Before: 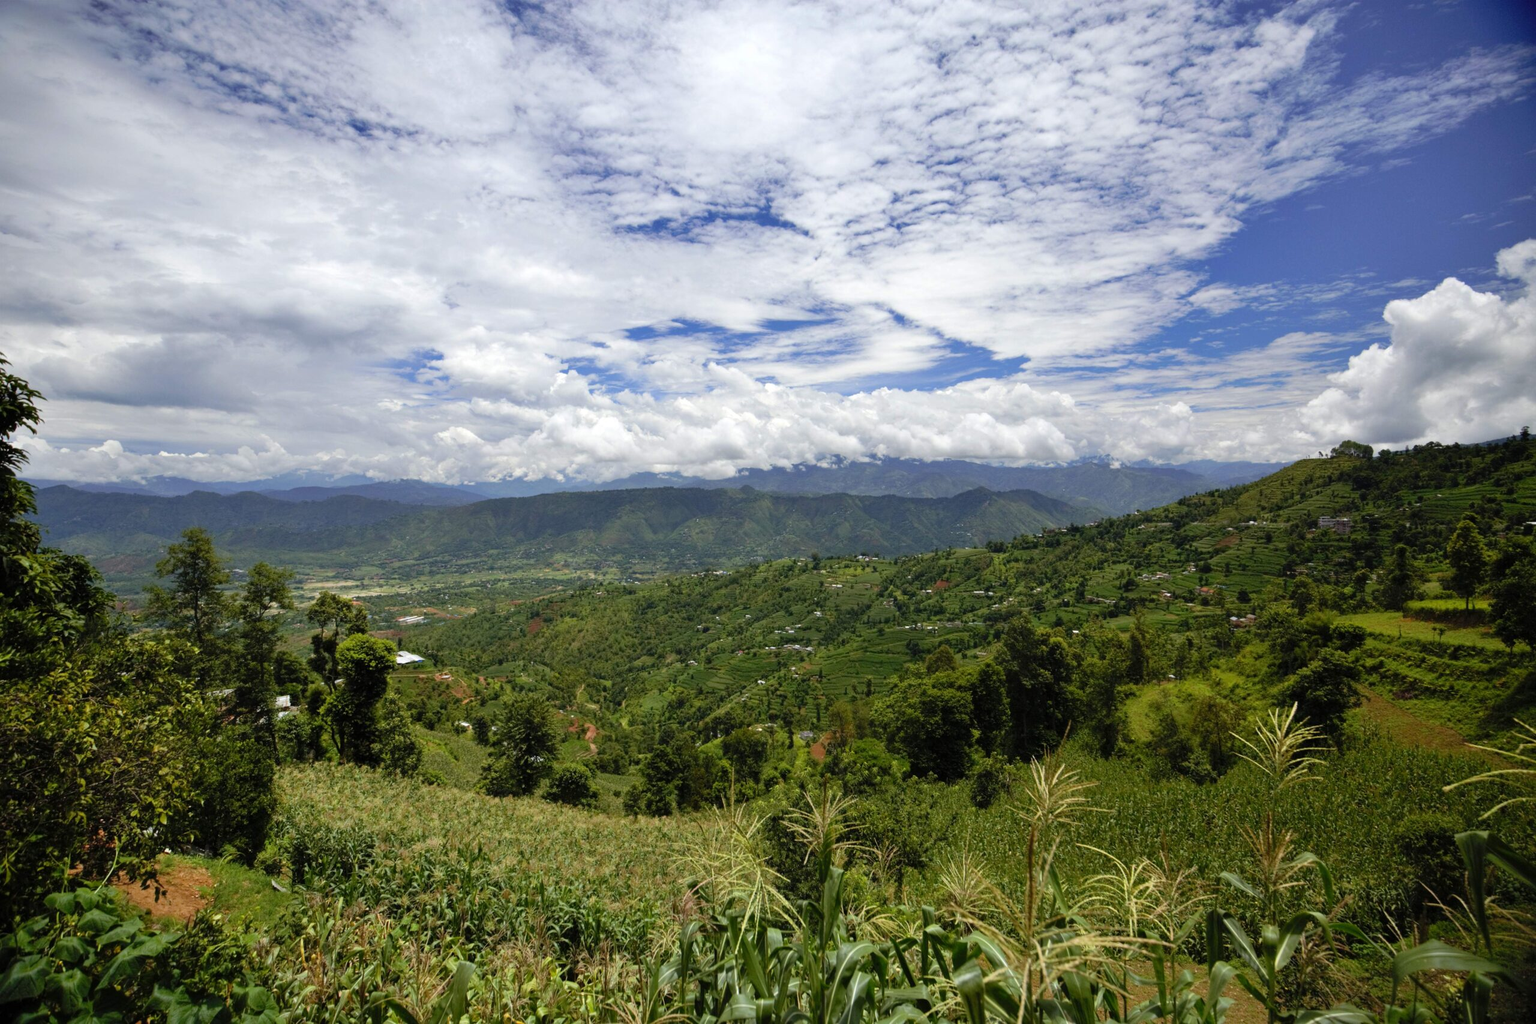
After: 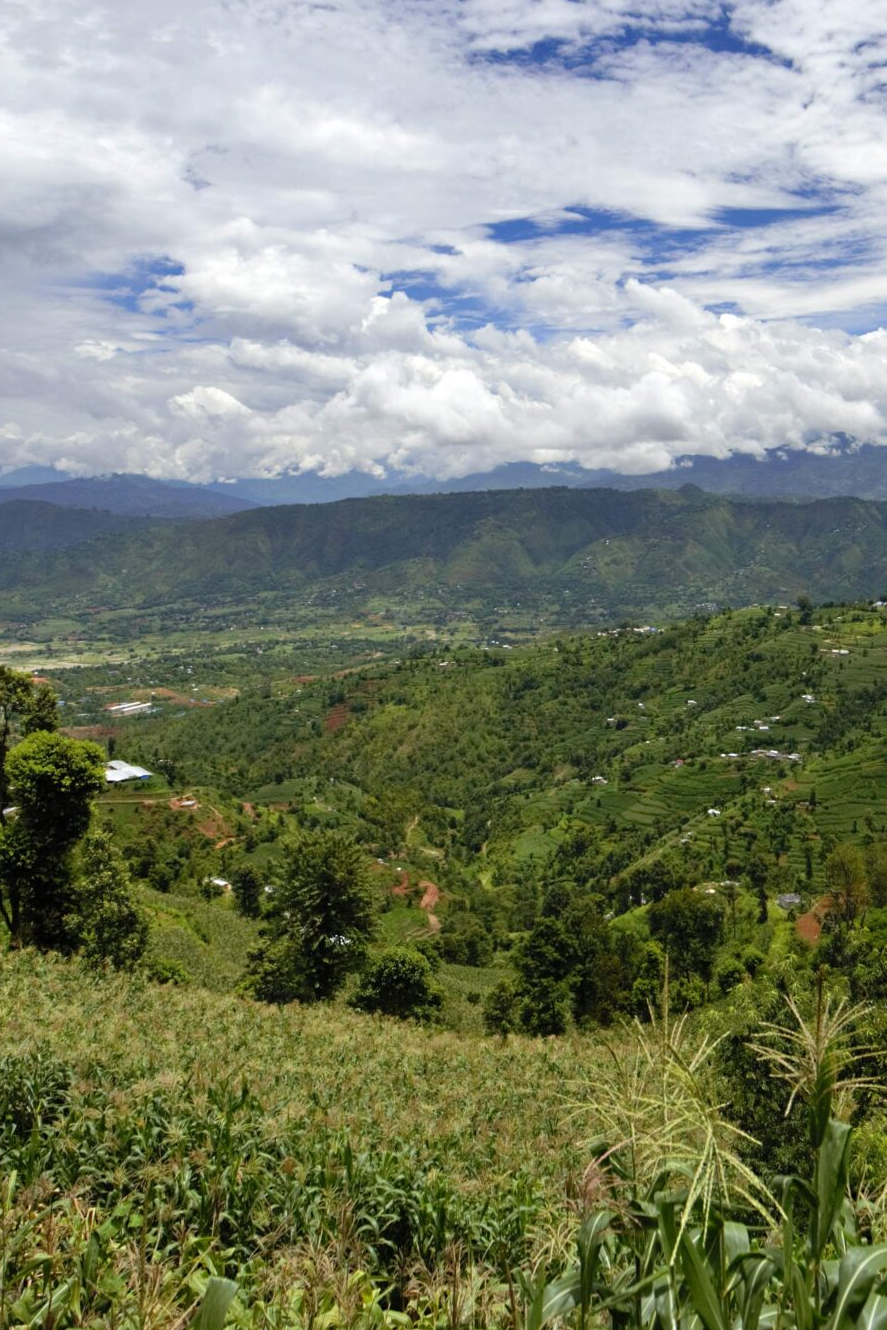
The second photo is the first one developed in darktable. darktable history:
shadows and highlights: shadows 20.06, highlights -20.74, soften with gaussian
crop and rotate: left 21.702%, top 19.06%, right 43.628%, bottom 2.97%
sharpen: radius 5.277, amount 0.309, threshold 26.486
